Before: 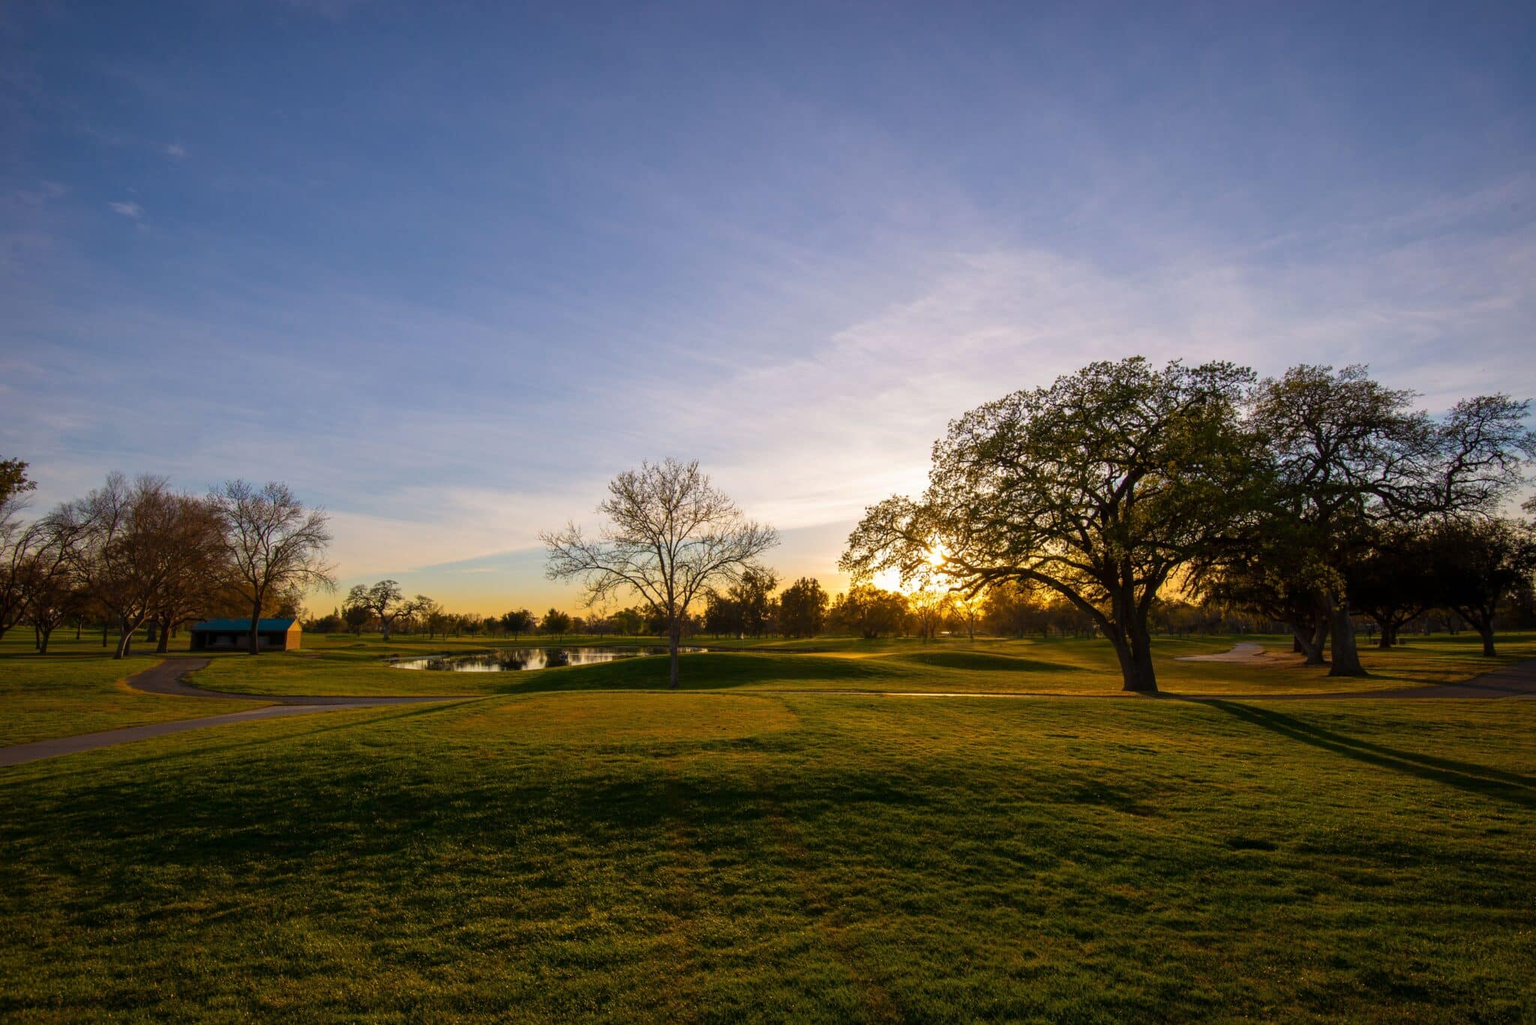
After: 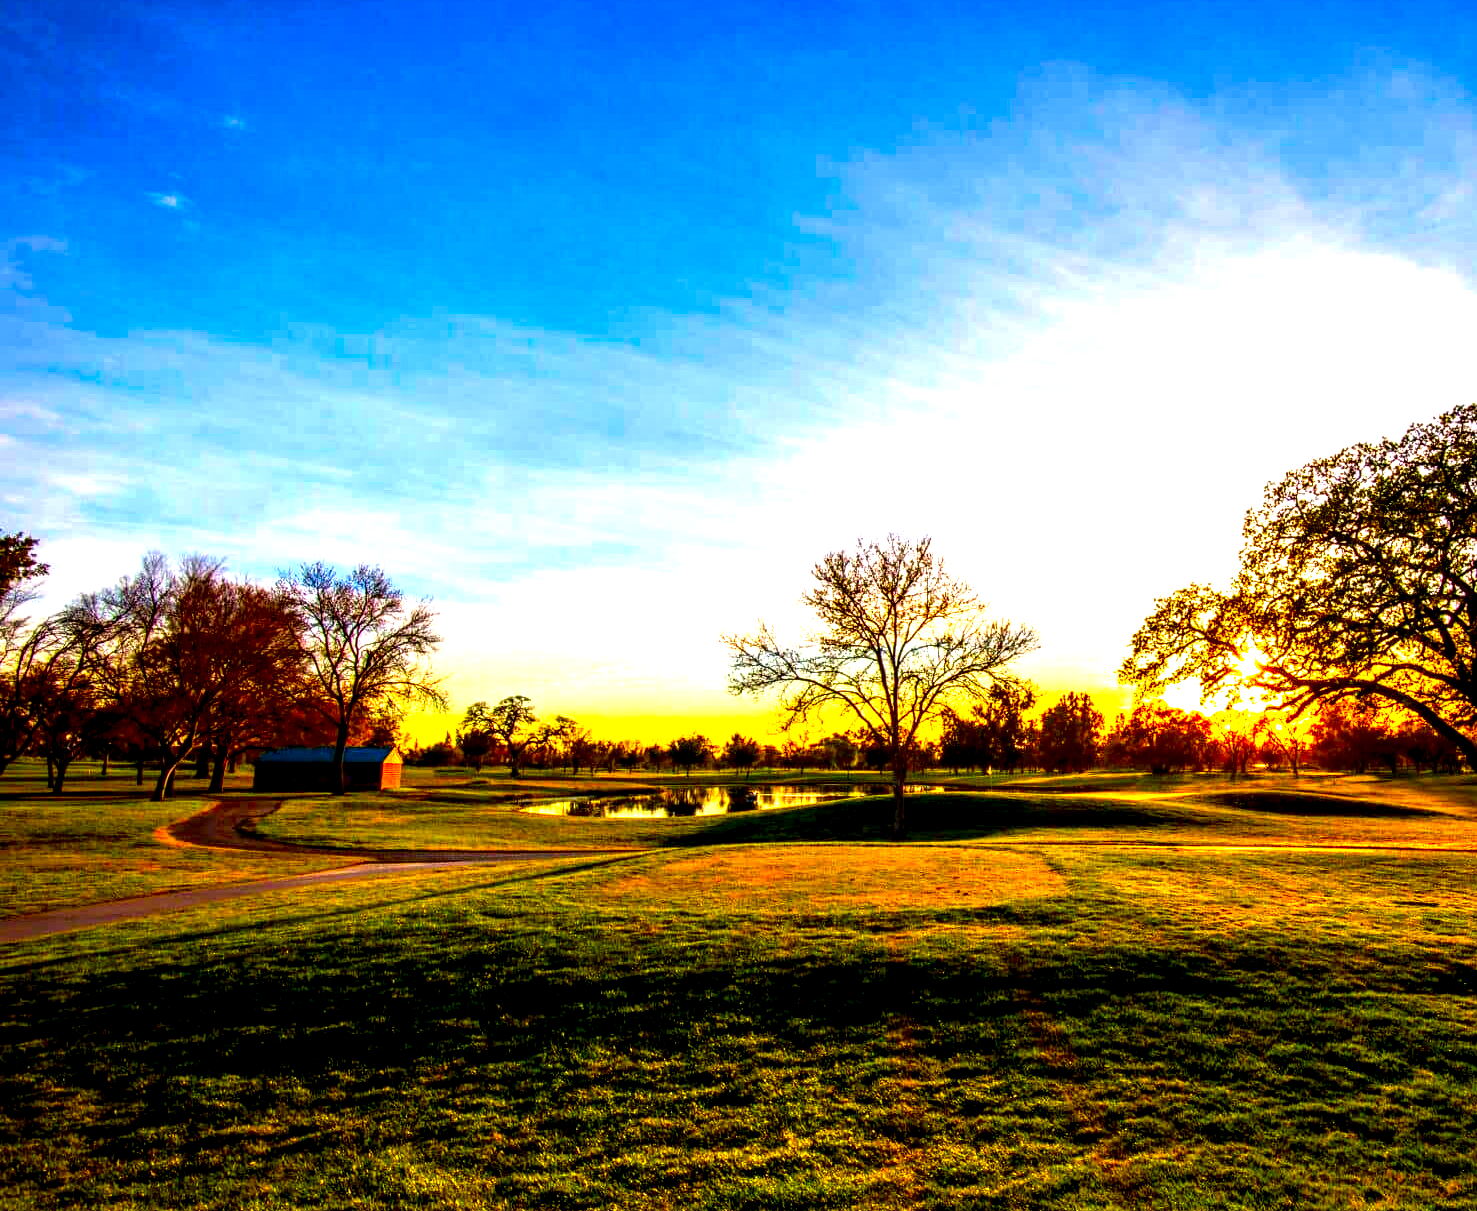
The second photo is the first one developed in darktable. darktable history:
exposure: exposure 0.567 EV, compensate exposure bias true, compensate highlight preservation false
color correction: highlights b* 0.018, saturation 2.96
local contrast: highlights 116%, shadows 43%, detail 292%
crop: top 5.775%, right 27.865%, bottom 5.568%
